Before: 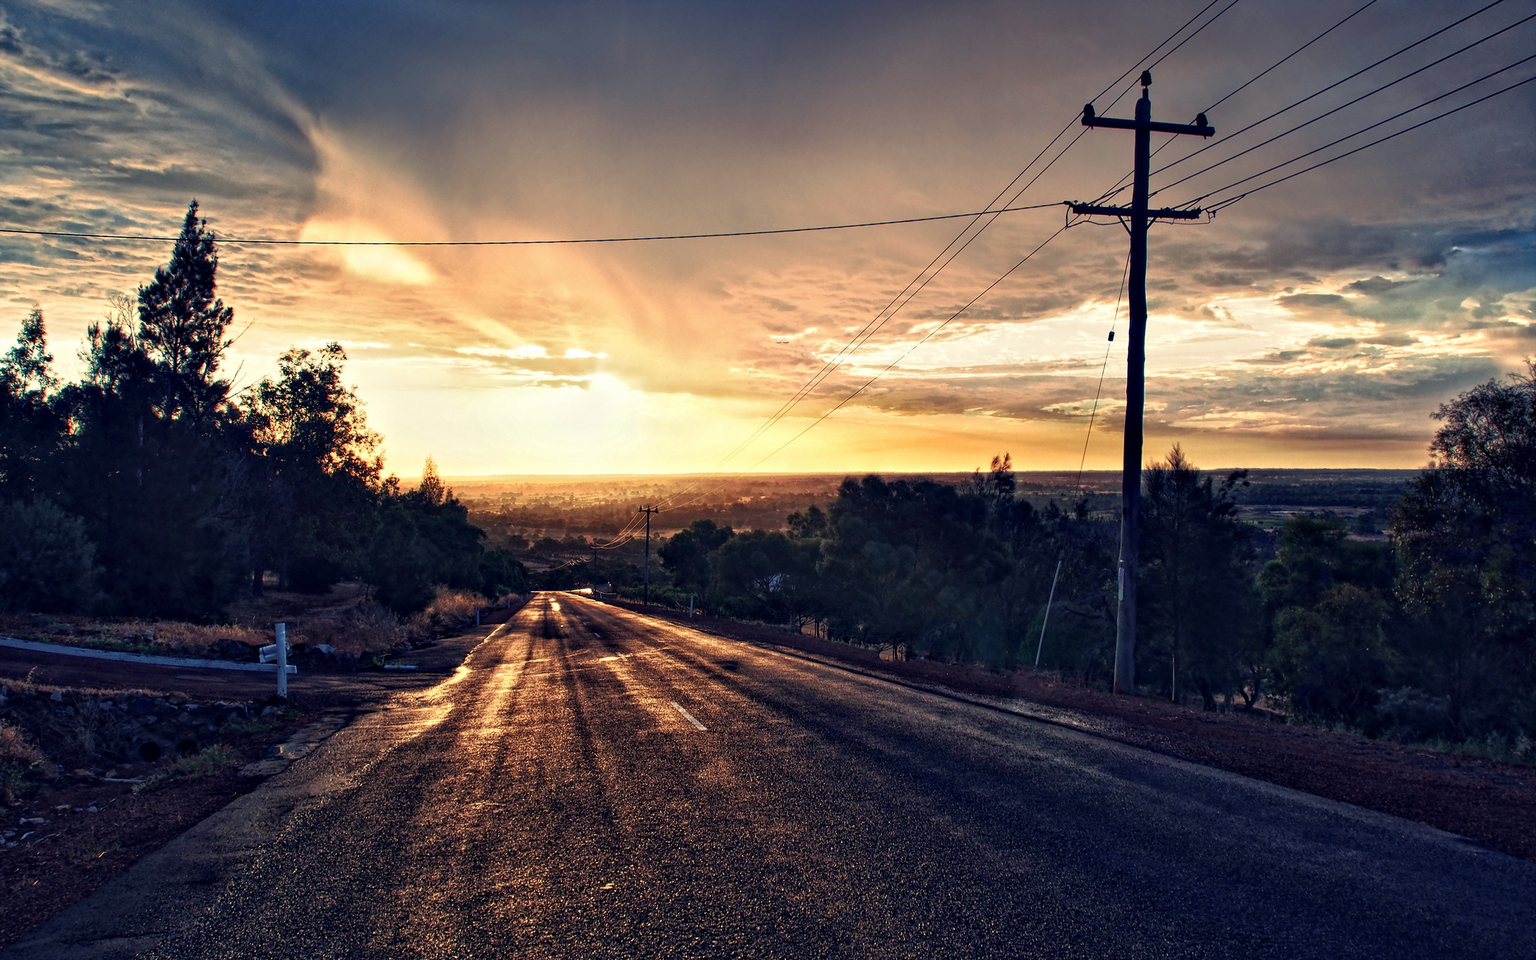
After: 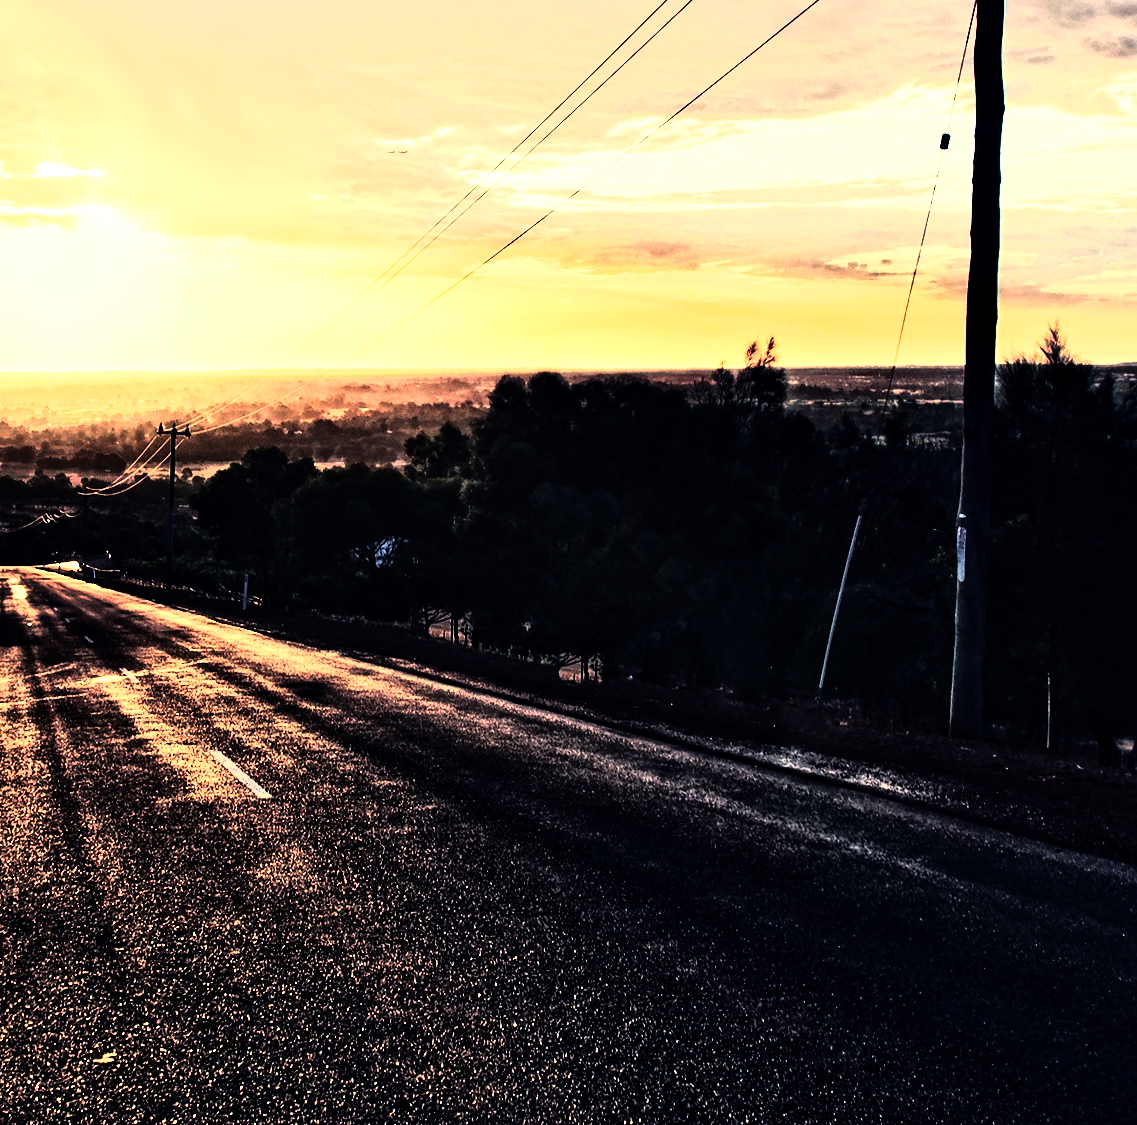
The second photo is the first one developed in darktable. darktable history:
tone equalizer: -8 EV -1.08 EV, -7 EV -1.01 EV, -6 EV -0.867 EV, -5 EV -0.578 EV, -3 EV 0.578 EV, -2 EV 0.867 EV, -1 EV 1.01 EV, +0 EV 1.08 EV, edges refinement/feathering 500, mask exposure compensation -1.57 EV, preserve details no
rgb curve: curves: ch0 [(0, 0) (0.21, 0.15) (0.24, 0.21) (0.5, 0.75) (0.75, 0.96) (0.89, 0.99) (1, 1)]; ch1 [(0, 0.02) (0.21, 0.13) (0.25, 0.2) (0.5, 0.67) (0.75, 0.9) (0.89, 0.97) (1, 1)]; ch2 [(0, 0.02) (0.21, 0.13) (0.25, 0.2) (0.5, 0.67) (0.75, 0.9) (0.89, 0.97) (1, 1)], compensate middle gray true
crop: left 35.432%, top 26.233%, right 20.145%, bottom 3.432%
shadows and highlights: shadows 25, highlights -25
